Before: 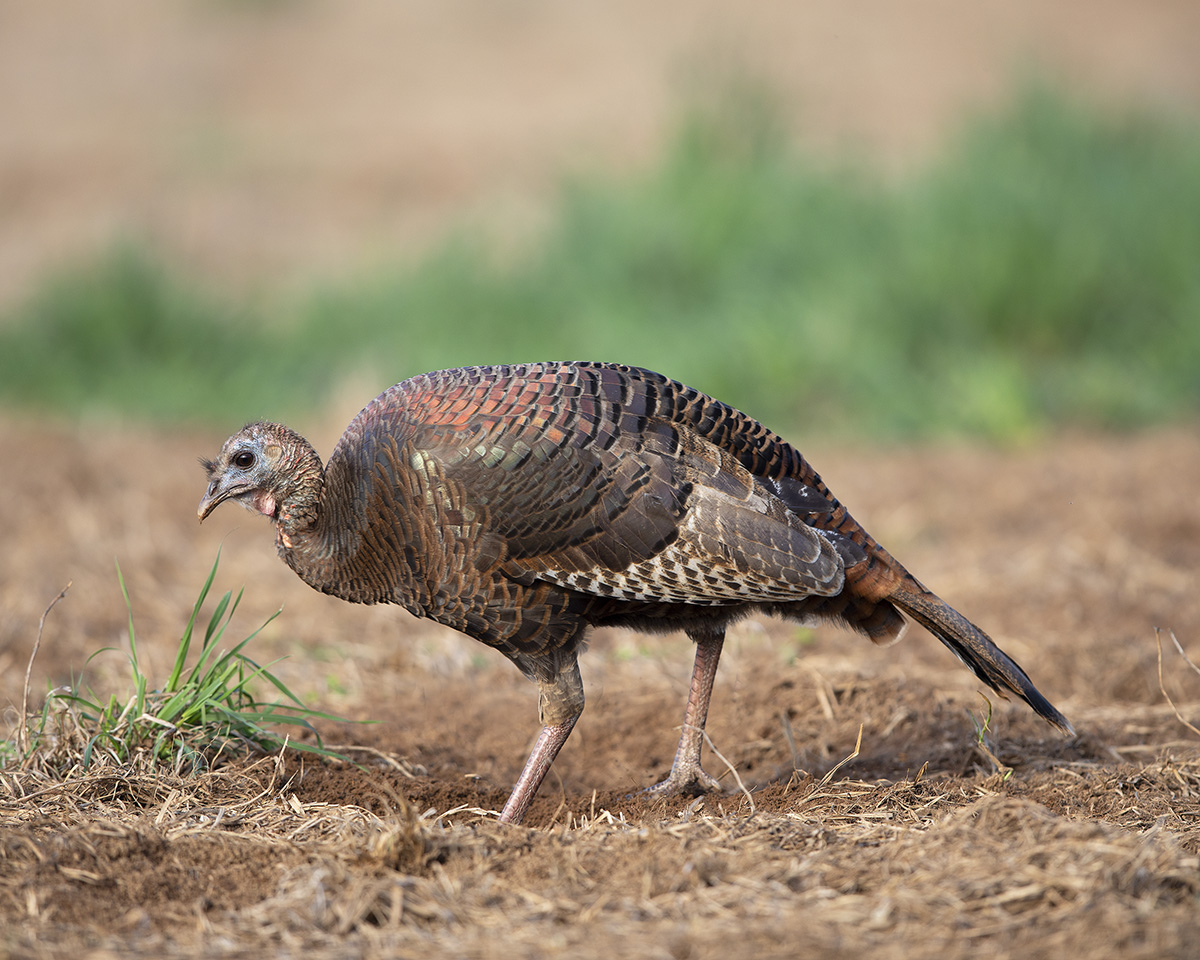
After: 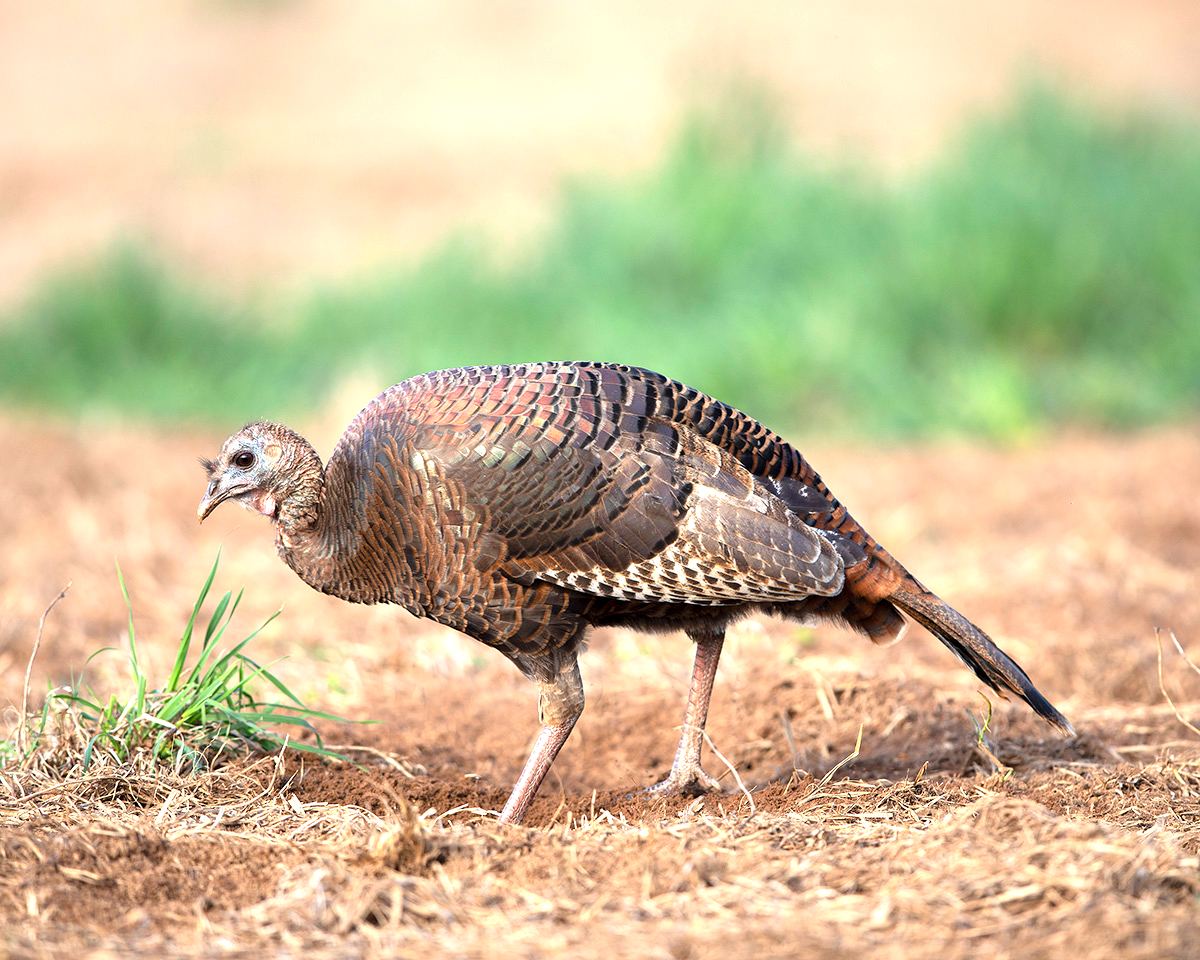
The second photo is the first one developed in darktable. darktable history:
exposure: exposure 1 EV, compensate highlight preservation false
